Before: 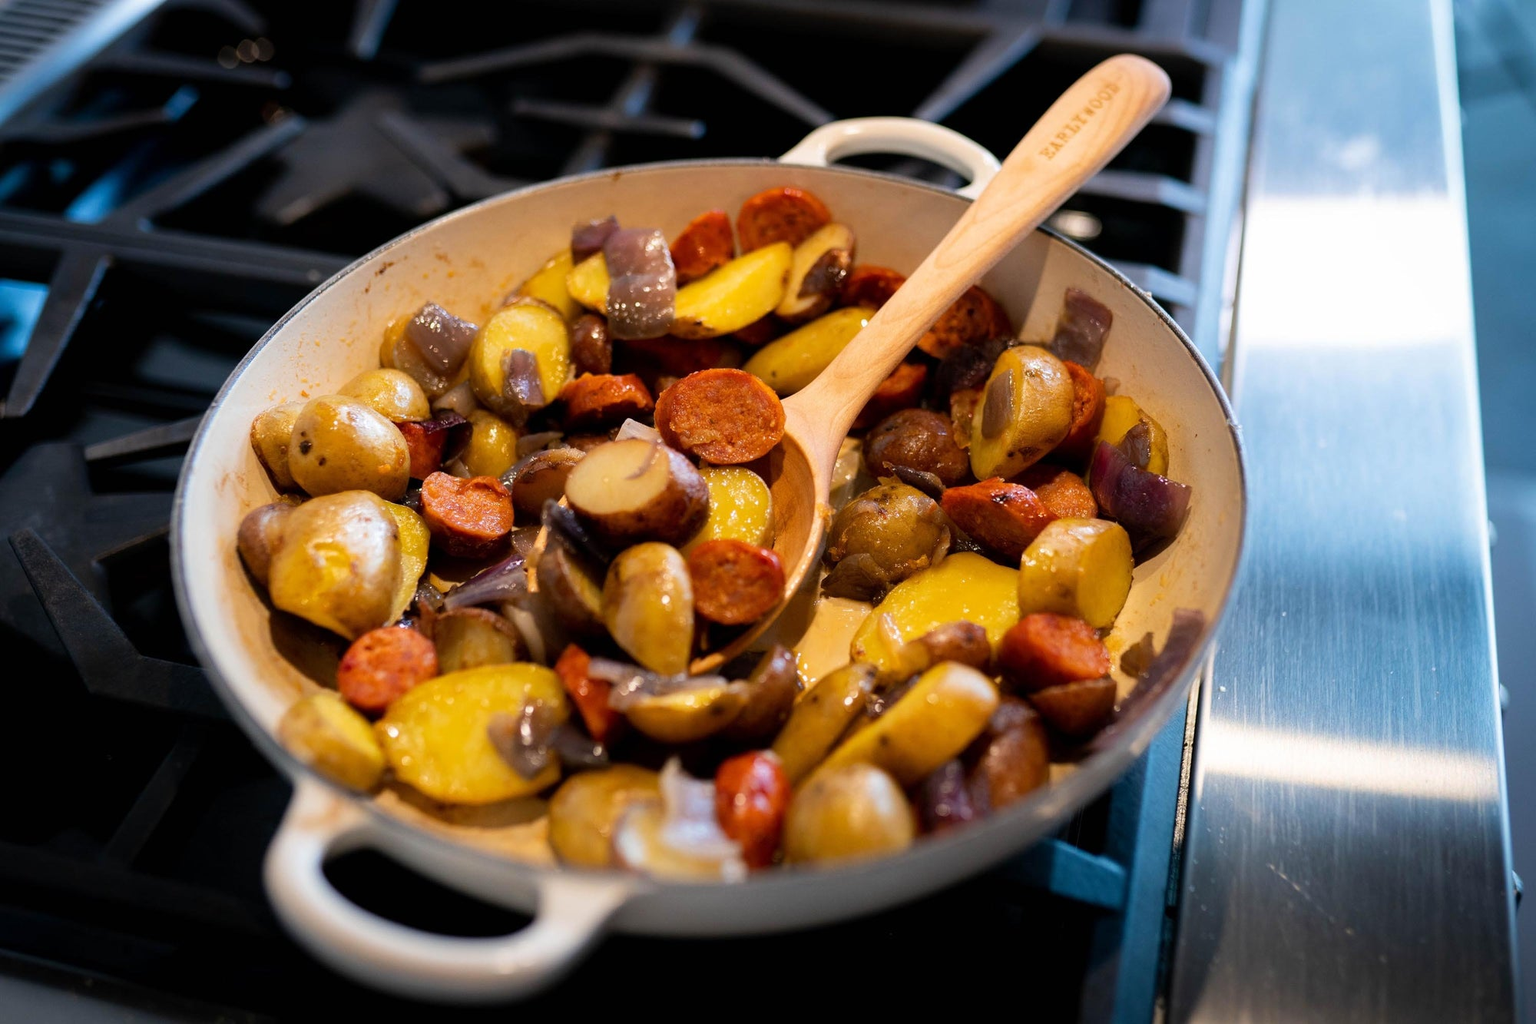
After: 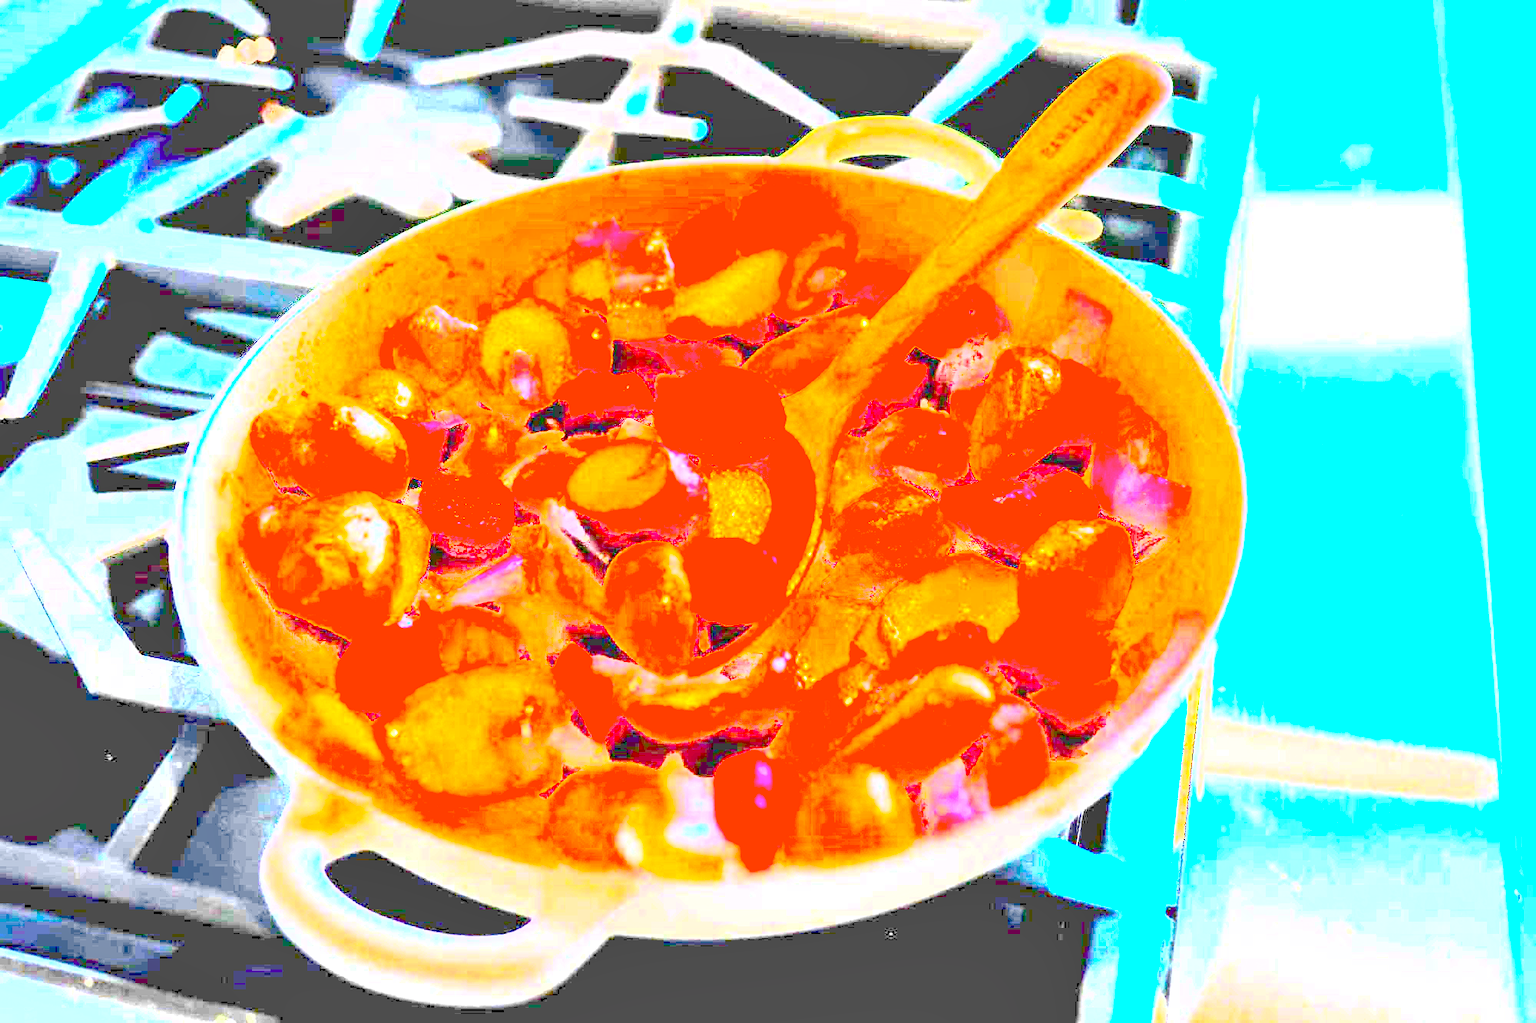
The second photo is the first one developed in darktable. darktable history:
shadows and highlights: shadows 37.38, highlights -27.03, soften with gaussian
exposure: exposure 7.955 EV, compensate highlight preservation false
contrast brightness saturation: contrast -0.025, brightness -0.007, saturation 0.036
